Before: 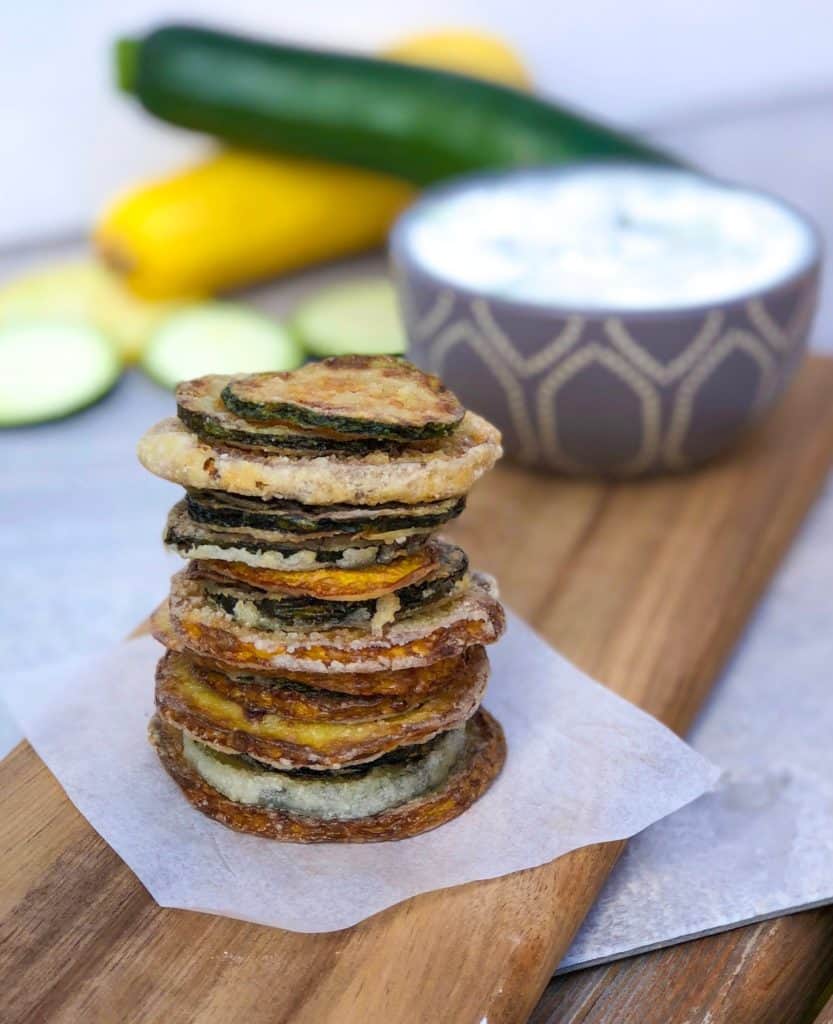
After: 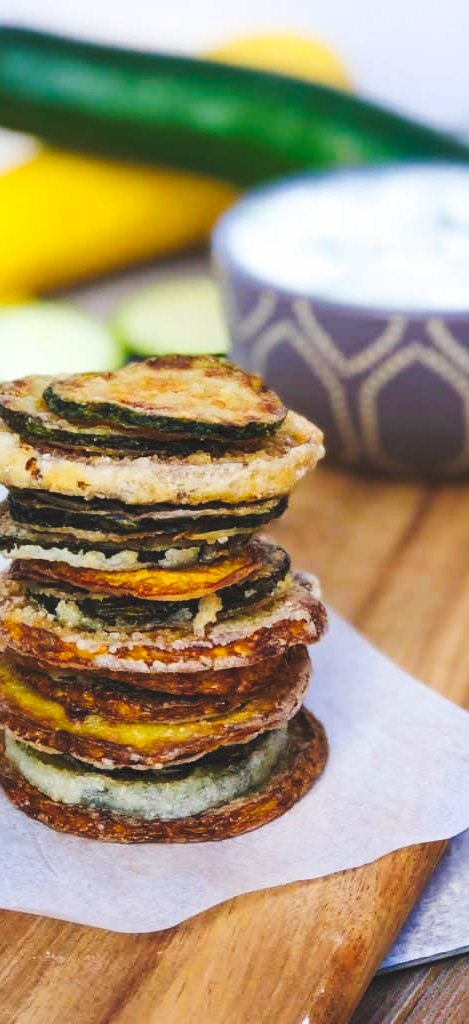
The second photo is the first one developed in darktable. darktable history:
levels: white 99.94%, levels [0.016, 0.5, 0.996]
crop: left 21.404%, right 22.192%
tone curve: curves: ch0 [(0, 0) (0.003, 0.117) (0.011, 0.118) (0.025, 0.123) (0.044, 0.13) (0.069, 0.137) (0.1, 0.149) (0.136, 0.157) (0.177, 0.184) (0.224, 0.217) (0.277, 0.257) (0.335, 0.324) (0.399, 0.406) (0.468, 0.511) (0.543, 0.609) (0.623, 0.712) (0.709, 0.8) (0.801, 0.877) (0.898, 0.938) (1, 1)], preserve colors none
exposure: exposure -0.04 EV, compensate highlight preservation false
color balance rgb: linear chroma grading › global chroma 15.643%, perceptual saturation grading › global saturation -2.038%, perceptual saturation grading › highlights -7.165%, perceptual saturation grading › mid-tones 7.477%, perceptual saturation grading › shadows 4.962%
